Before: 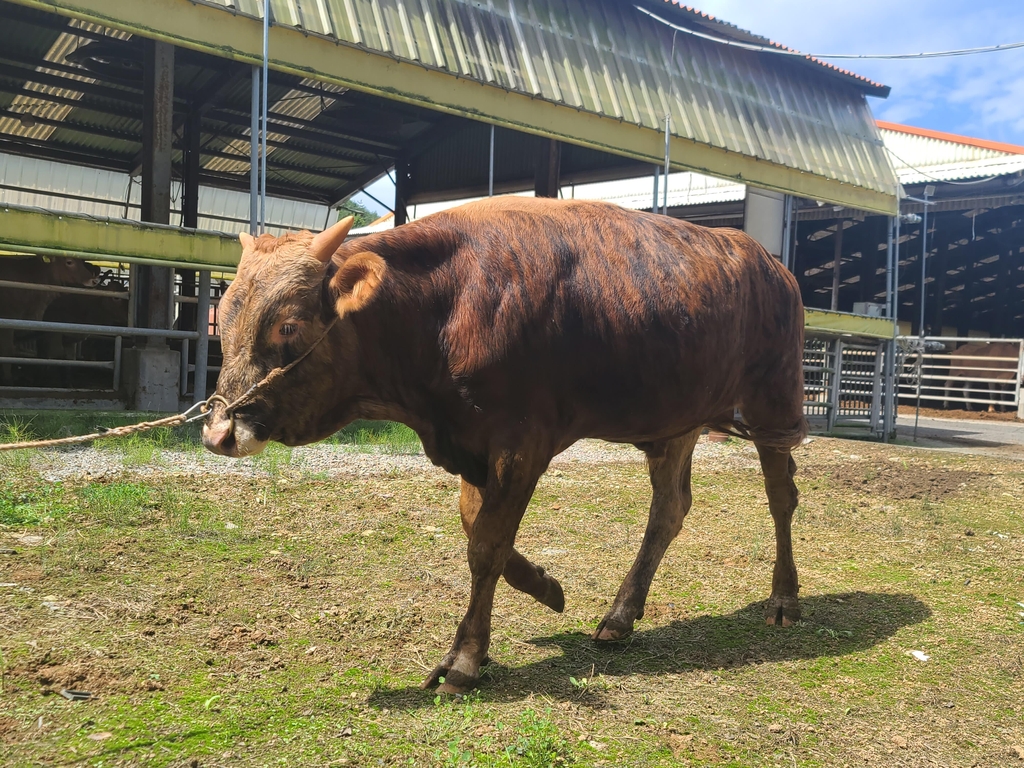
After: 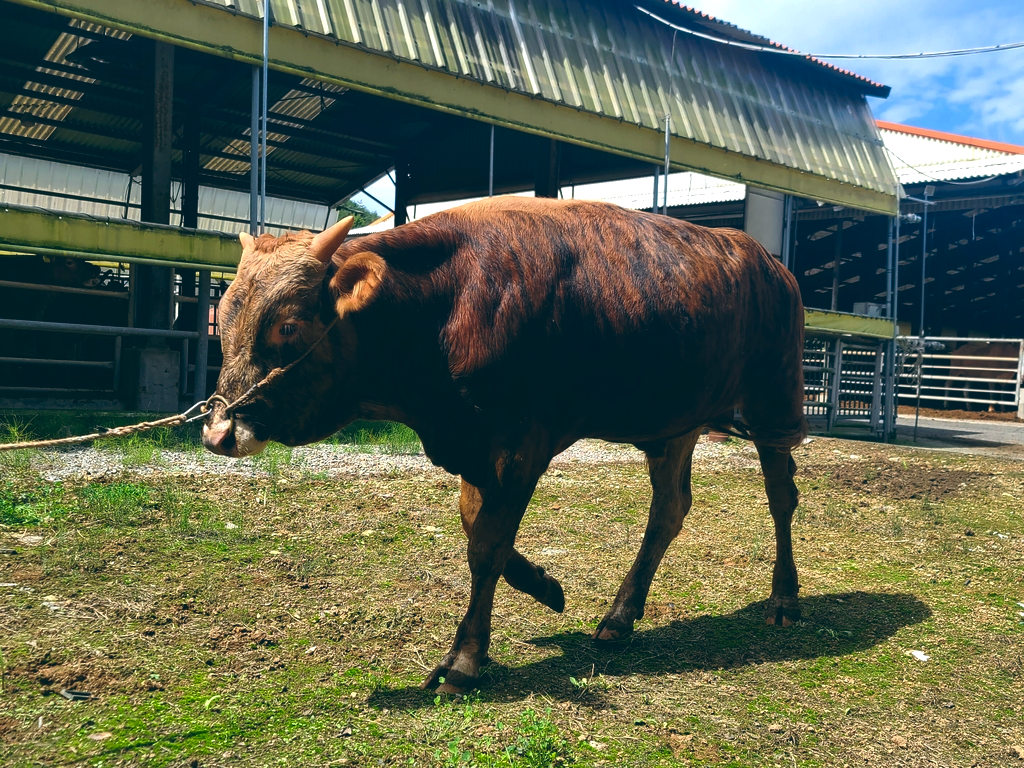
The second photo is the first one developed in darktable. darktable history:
color balance: lift [1.016, 0.983, 1, 1.017], gamma [0.958, 1, 1, 1], gain [0.981, 1.007, 0.993, 1.002], input saturation 118.26%, contrast 13.43%, contrast fulcrum 21.62%, output saturation 82.76%
contrast brightness saturation: brightness -0.2, saturation 0.08
